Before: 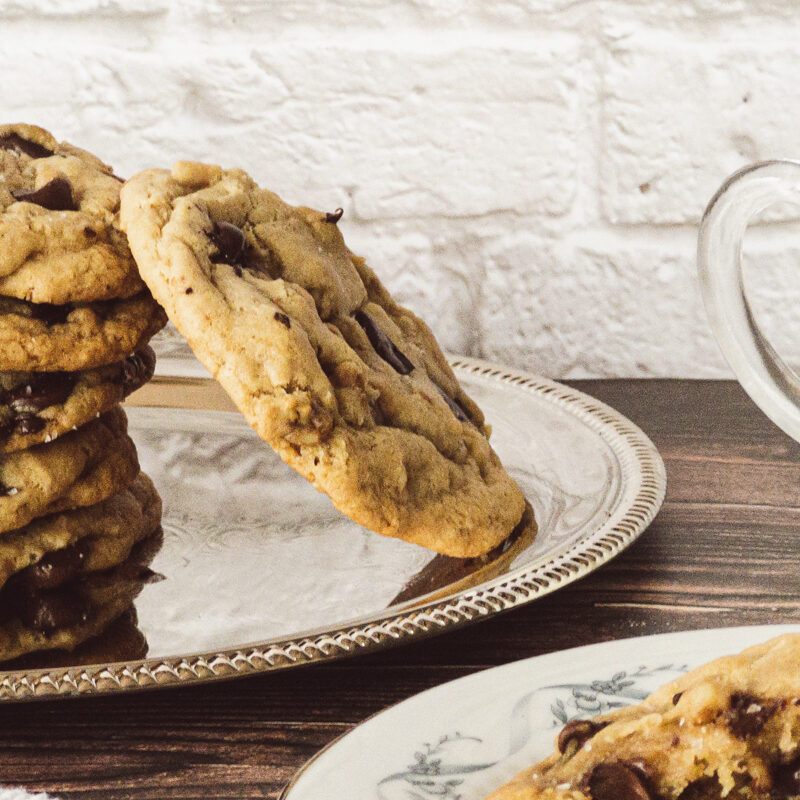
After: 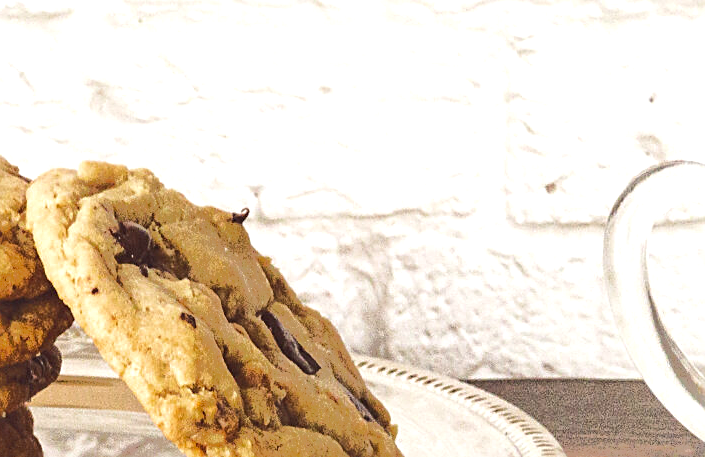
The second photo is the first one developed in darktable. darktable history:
sharpen: on, module defaults
crop and rotate: left 11.812%, bottom 42.776%
exposure: black level correction 0, exposure 1.1 EV, compensate exposure bias true, compensate highlight preservation false
tone equalizer: -7 EV -0.63 EV, -6 EV 1 EV, -5 EV -0.45 EV, -4 EV 0.43 EV, -3 EV 0.41 EV, -2 EV 0.15 EV, -1 EV -0.15 EV, +0 EV -0.39 EV, smoothing diameter 25%, edges refinement/feathering 10, preserve details guided filter
color zones: curves: ch0 [(0, 0.425) (0.143, 0.422) (0.286, 0.42) (0.429, 0.419) (0.571, 0.419) (0.714, 0.42) (0.857, 0.422) (1, 0.425)]
